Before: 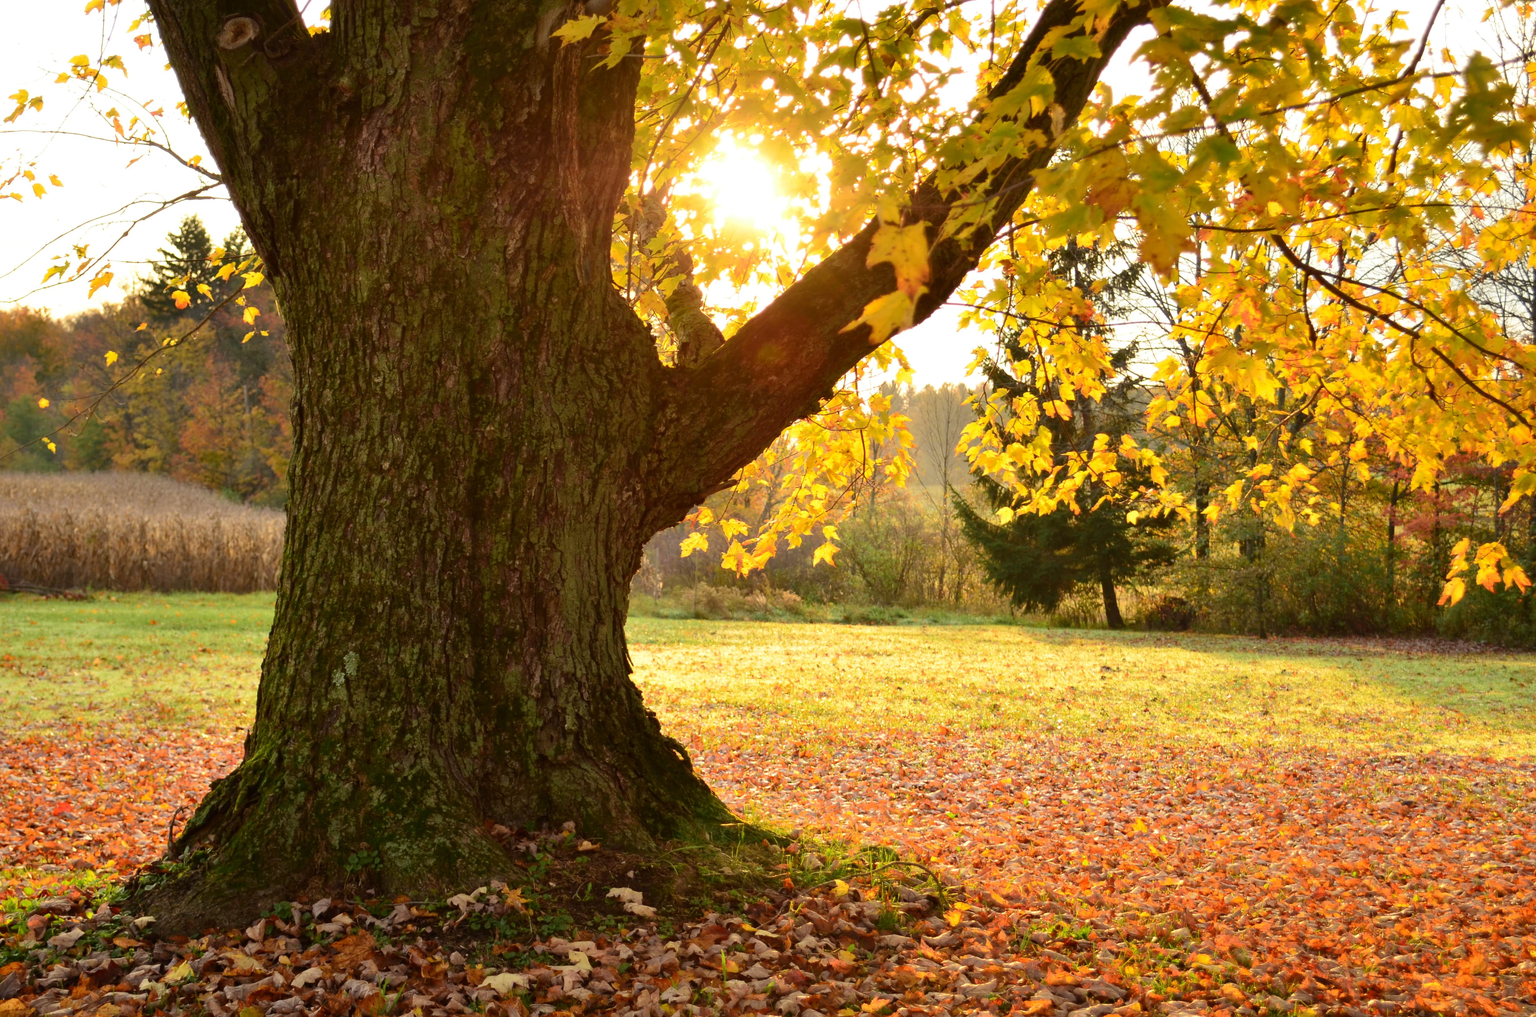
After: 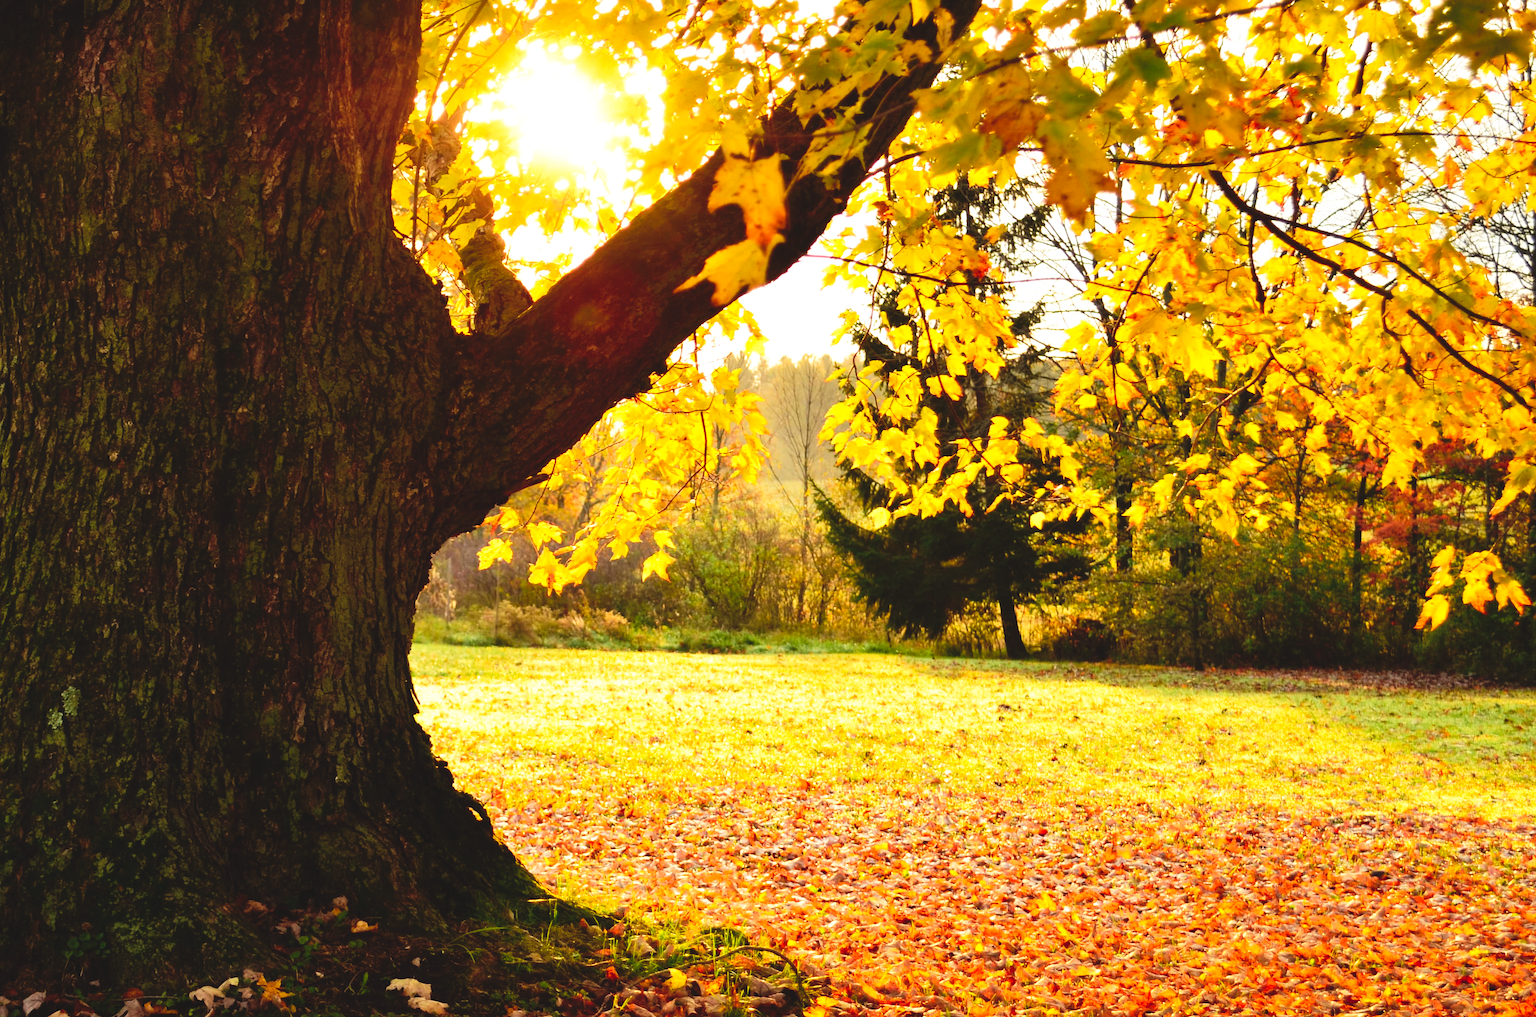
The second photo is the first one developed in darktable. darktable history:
crop: left 19.159%, top 9.58%, bottom 9.58%
tone curve: curves: ch0 [(0, 0) (0.003, 0.082) (0.011, 0.082) (0.025, 0.088) (0.044, 0.088) (0.069, 0.093) (0.1, 0.101) (0.136, 0.109) (0.177, 0.129) (0.224, 0.155) (0.277, 0.214) (0.335, 0.289) (0.399, 0.378) (0.468, 0.476) (0.543, 0.589) (0.623, 0.713) (0.709, 0.826) (0.801, 0.908) (0.898, 0.98) (1, 1)], preserve colors none
